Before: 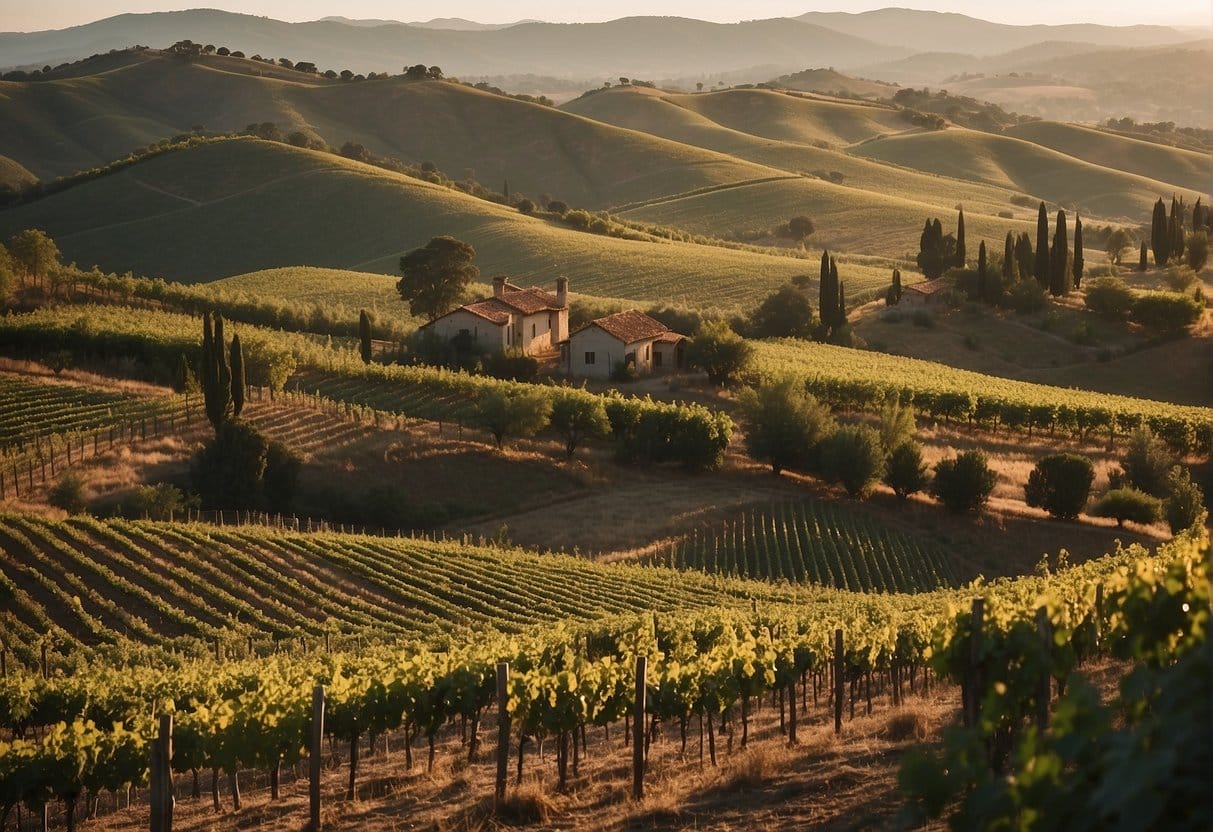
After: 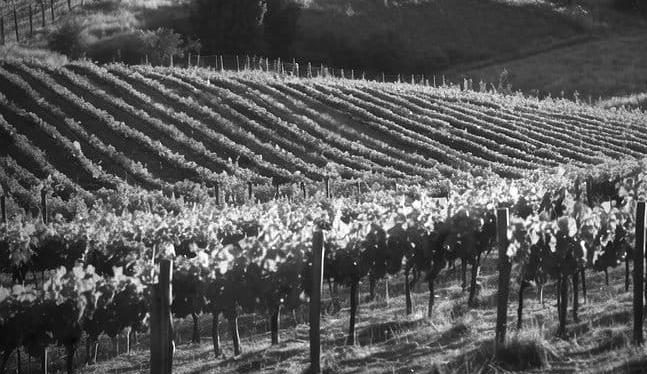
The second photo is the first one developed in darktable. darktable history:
vignetting: fall-off start 97%, fall-off radius 100%, width/height ratio 0.609, unbound false
exposure: black level correction 0, exposure 0.9 EV, compensate exposure bias true, compensate highlight preservation false
crop and rotate: top 54.778%, right 46.61%, bottom 0.159%
monochrome: on, module defaults
base curve: curves: ch0 [(0, 0) (0.303, 0.277) (1, 1)]
